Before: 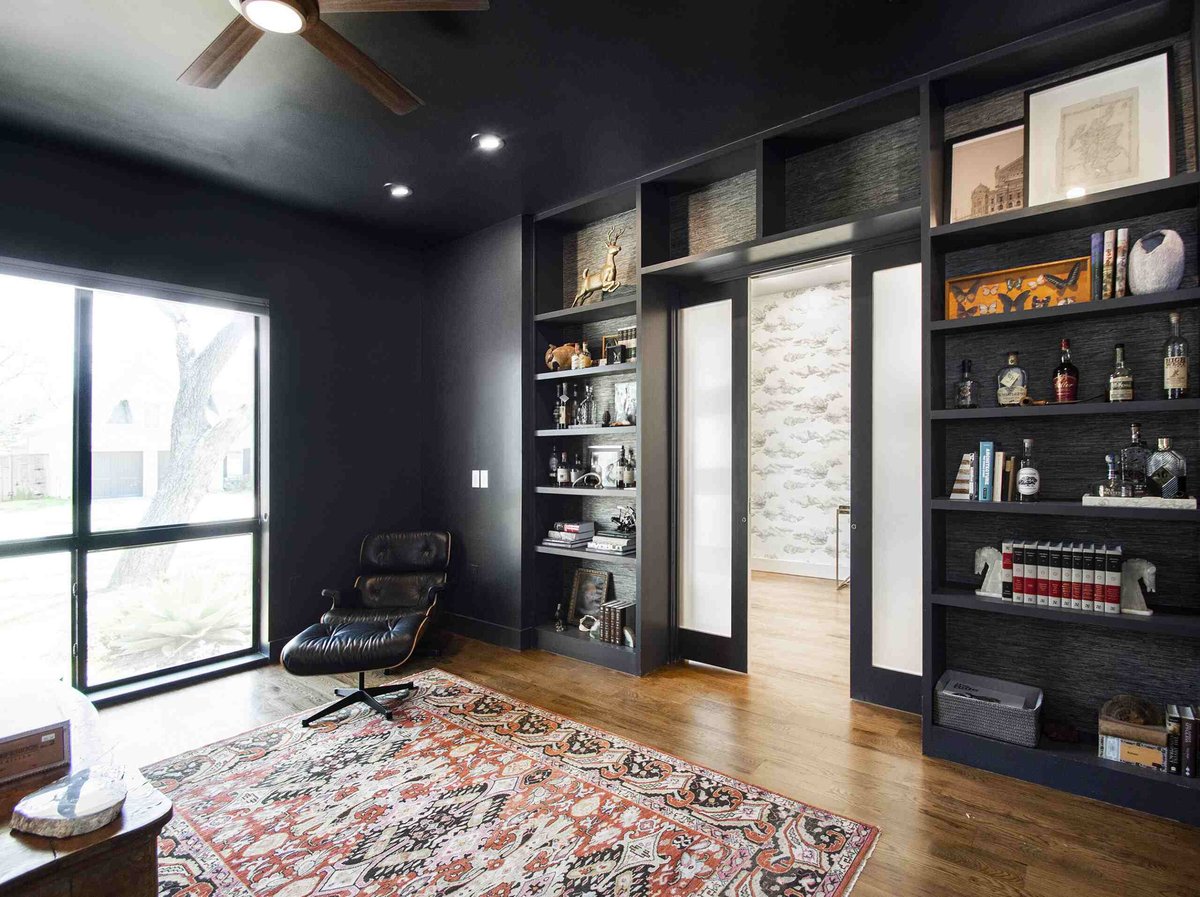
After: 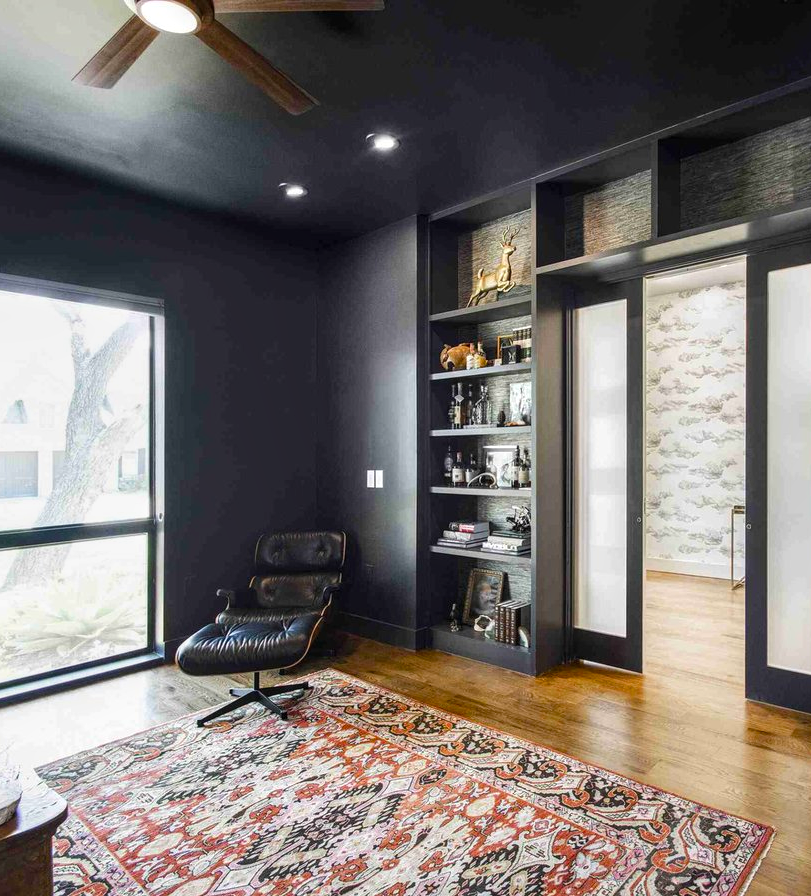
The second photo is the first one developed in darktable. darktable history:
crop and rotate: left 8.78%, right 23.569%
color balance rgb: perceptual saturation grading › global saturation 31.031%
local contrast: on, module defaults
